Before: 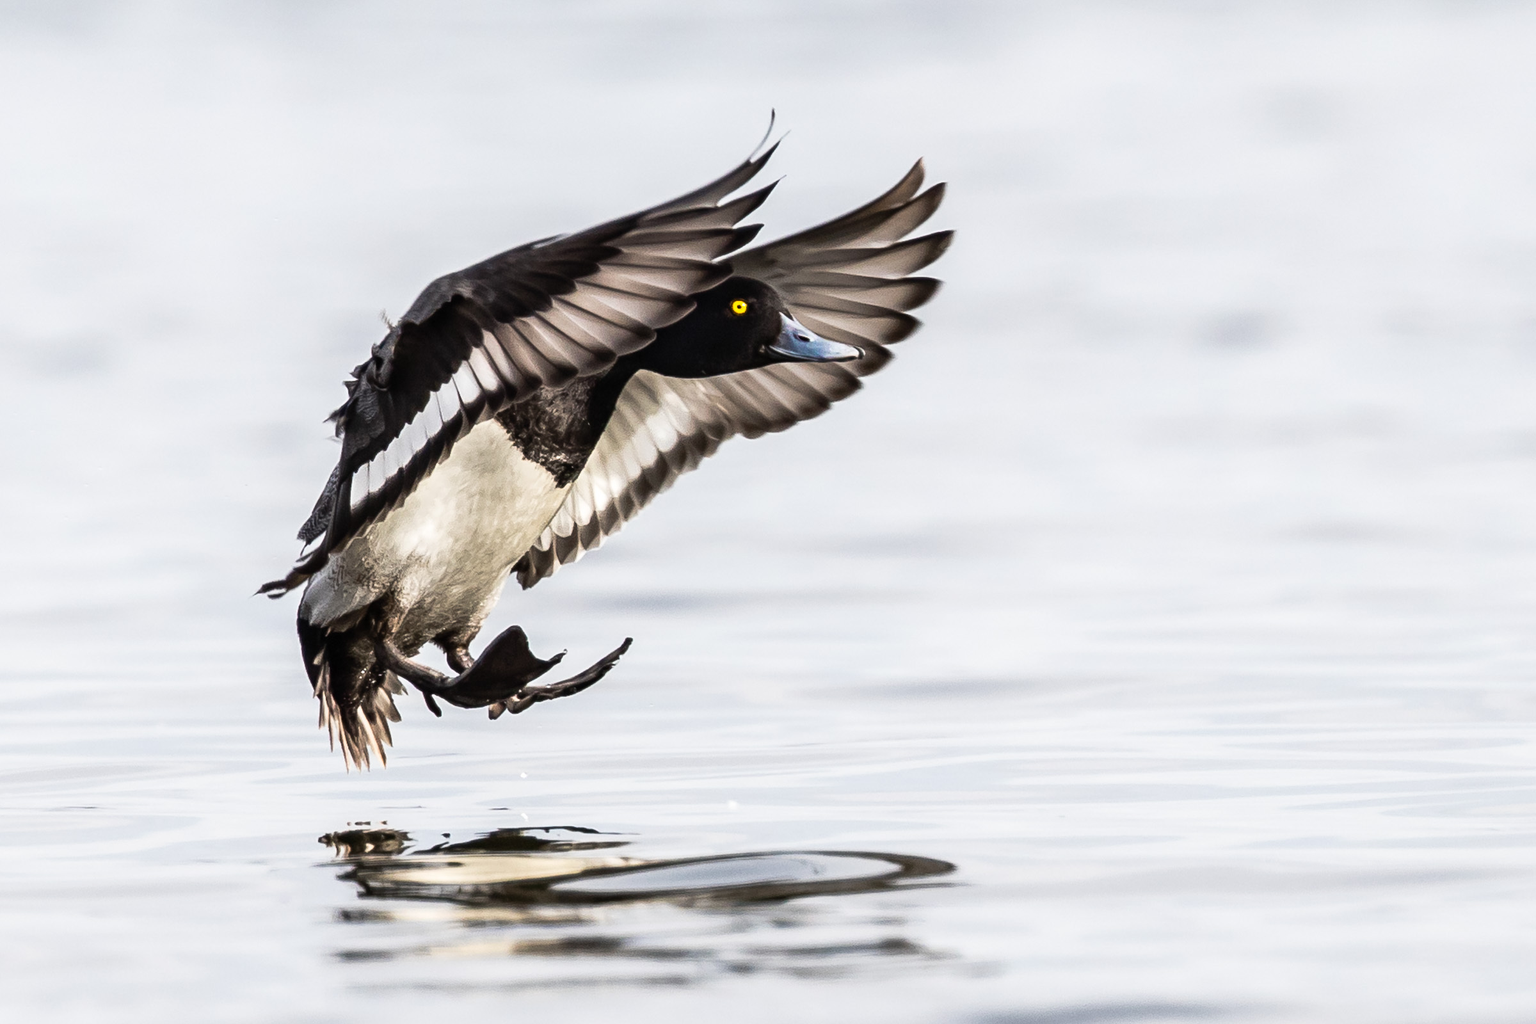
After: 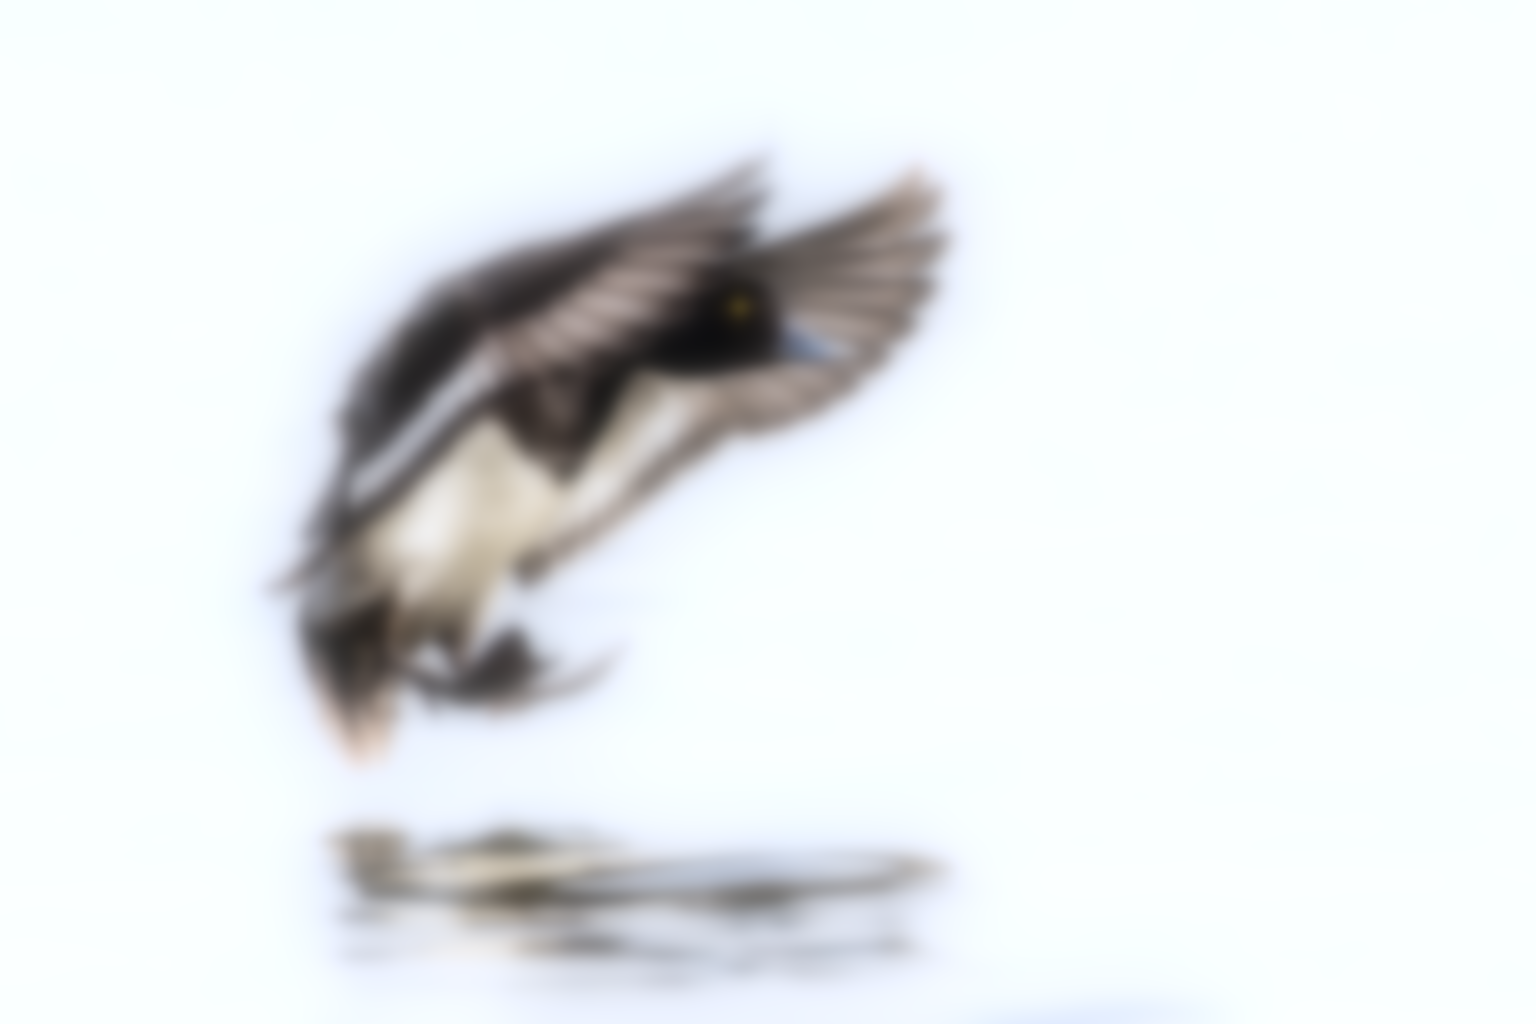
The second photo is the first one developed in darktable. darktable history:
white balance: red 0.976, blue 1.04
lowpass: radius 16, unbound 0
bloom: size 16%, threshold 98%, strength 20%
exposure: compensate highlight preservation false
sharpen: on, module defaults
